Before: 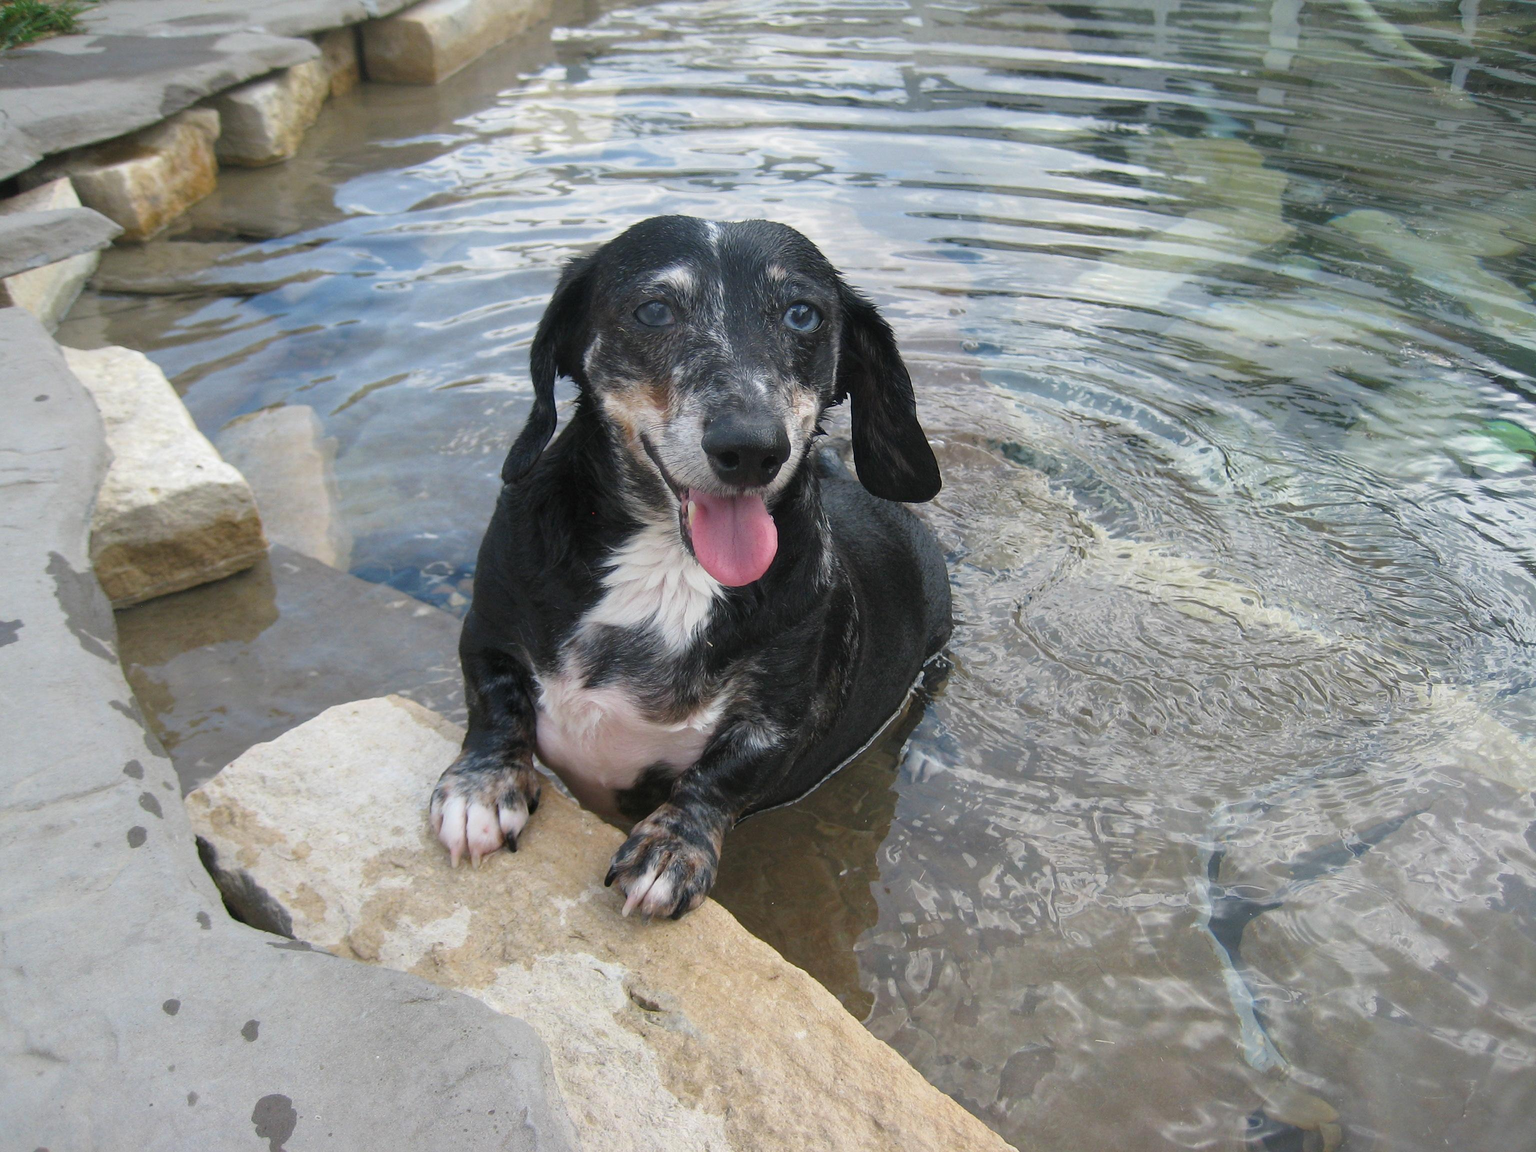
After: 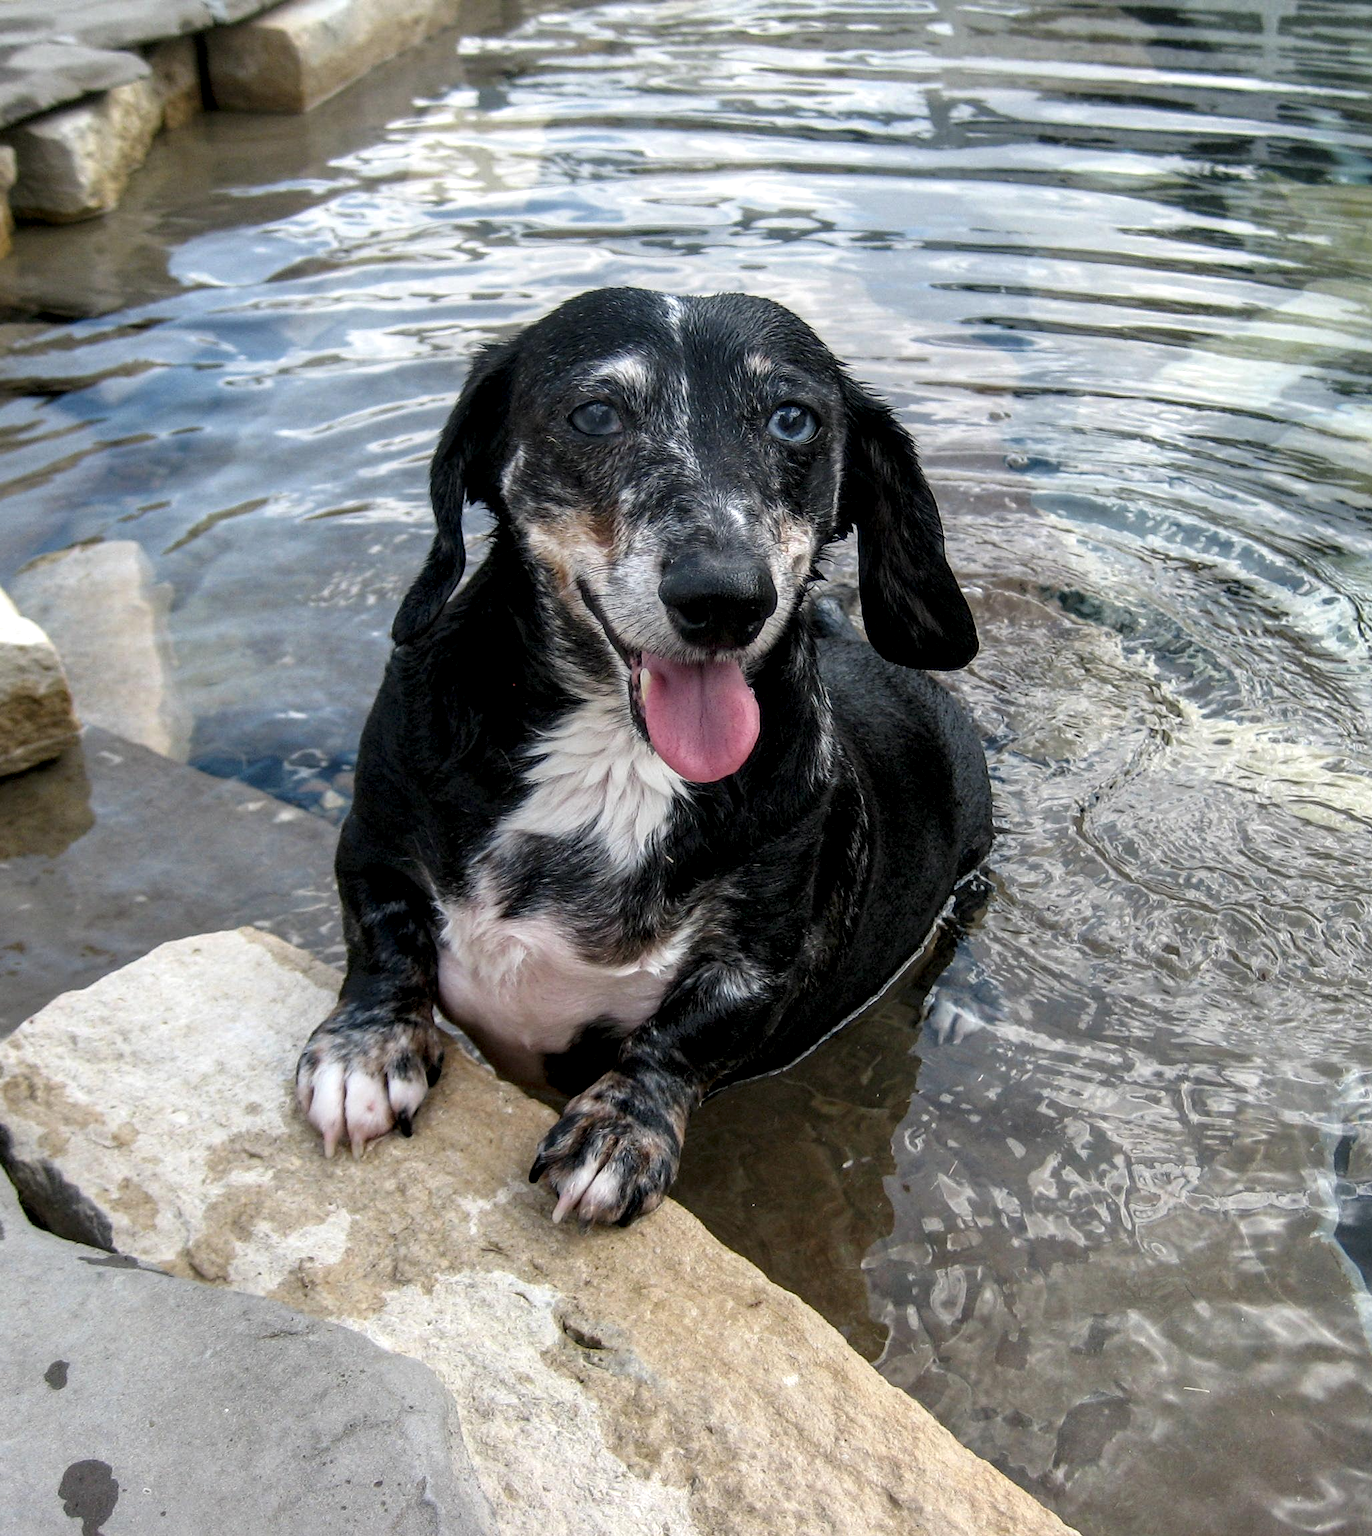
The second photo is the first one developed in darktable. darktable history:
crop and rotate: left 13.543%, right 19.433%
local contrast: highlights 21%, shadows 71%, detail 170%
